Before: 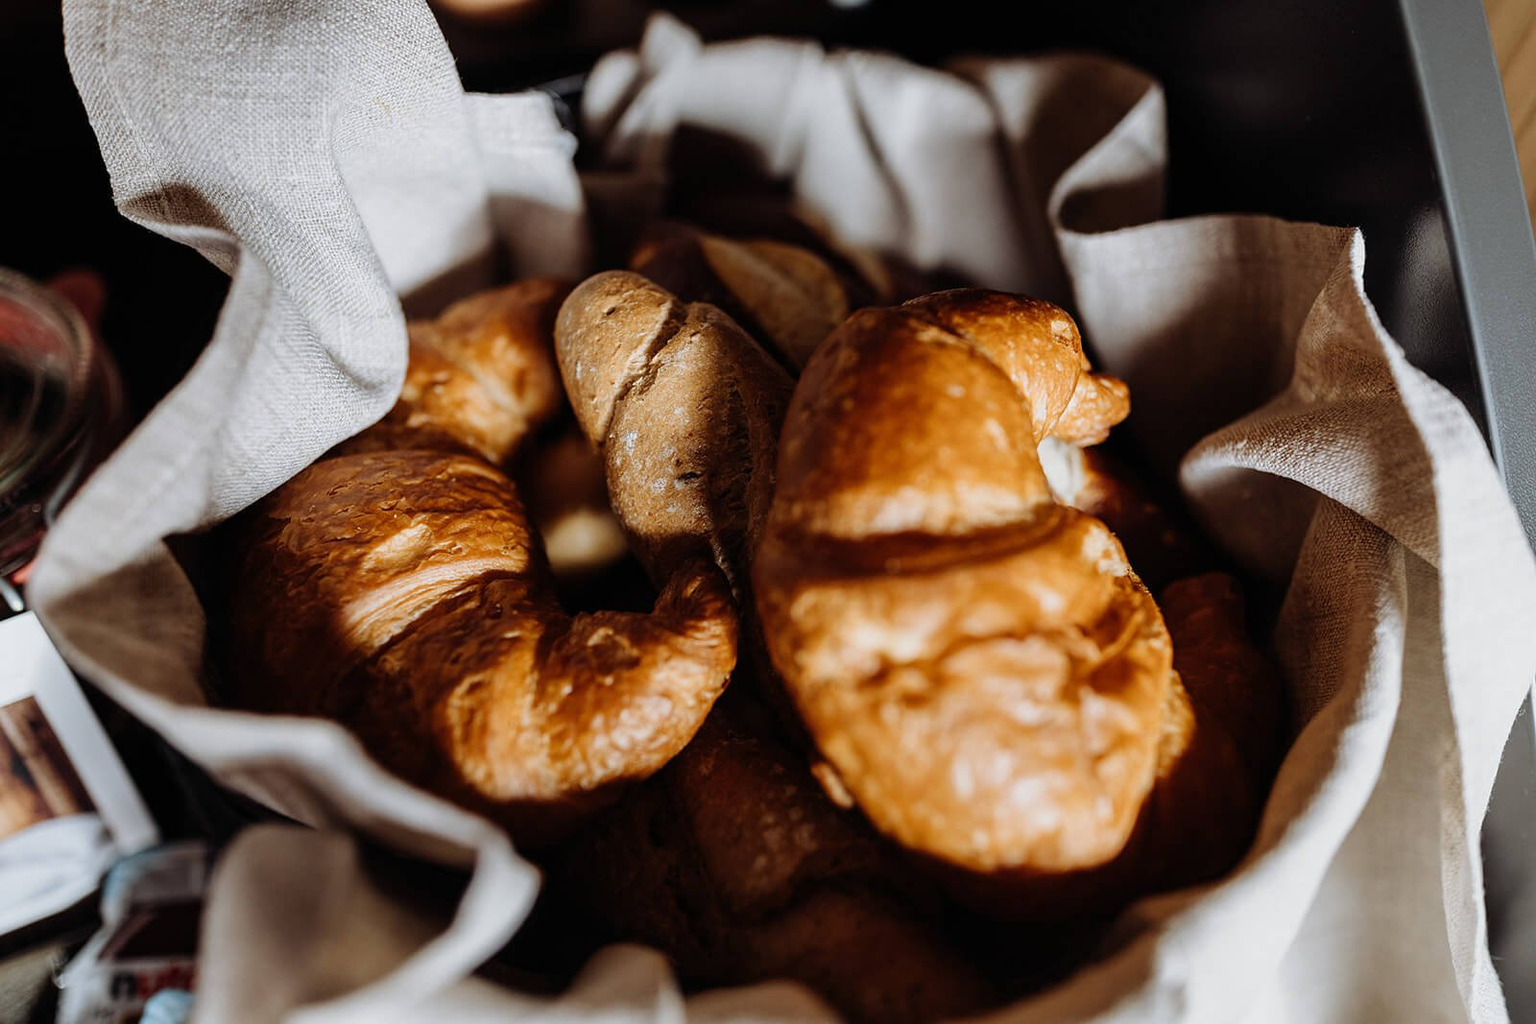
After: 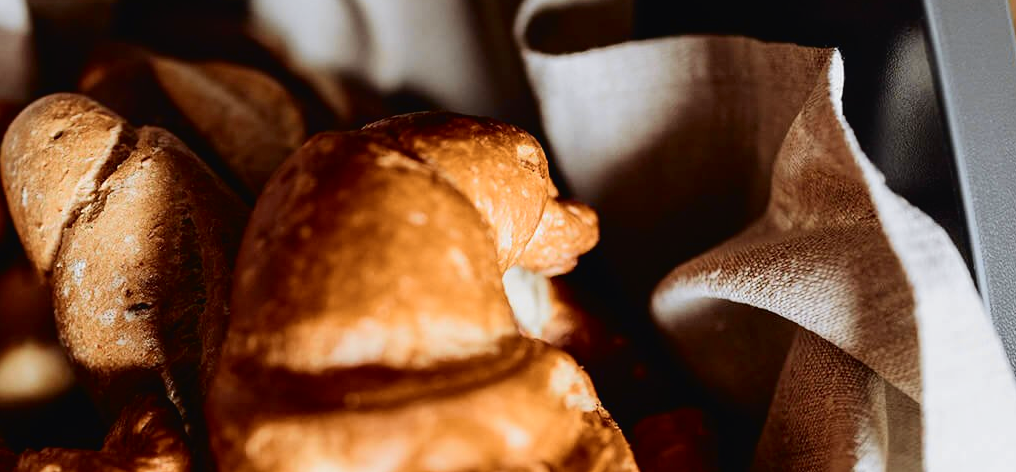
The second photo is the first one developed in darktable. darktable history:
crop: left 36.136%, top 17.806%, right 0.336%, bottom 37.888%
tone curve: curves: ch0 [(0, 0.018) (0.061, 0.041) (0.205, 0.191) (0.289, 0.292) (0.39, 0.424) (0.493, 0.551) (0.666, 0.743) (0.795, 0.841) (1, 0.998)]; ch1 [(0, 0) (0.385, 0.343) (0.439, 0.415) (0.494, 0.498) (0.501, 0.501) (0.51, 0.509) (0.548, 0.563) (0.586, 0.61) (0.684, 0.658) (0.783, 0.804) (1, 1)]; ch2 [(0, 0) (0.304, 0.31) (0.403, 0.399) (0.441, 0.428) (0.47, 0.469) (0.498, 0.496) (0.524, 0.538) (0.566, 0.579) (0.648, 0.665) (0.697, 0.699) (1, 1)], color space Lab, independent channels, preserve colors none
